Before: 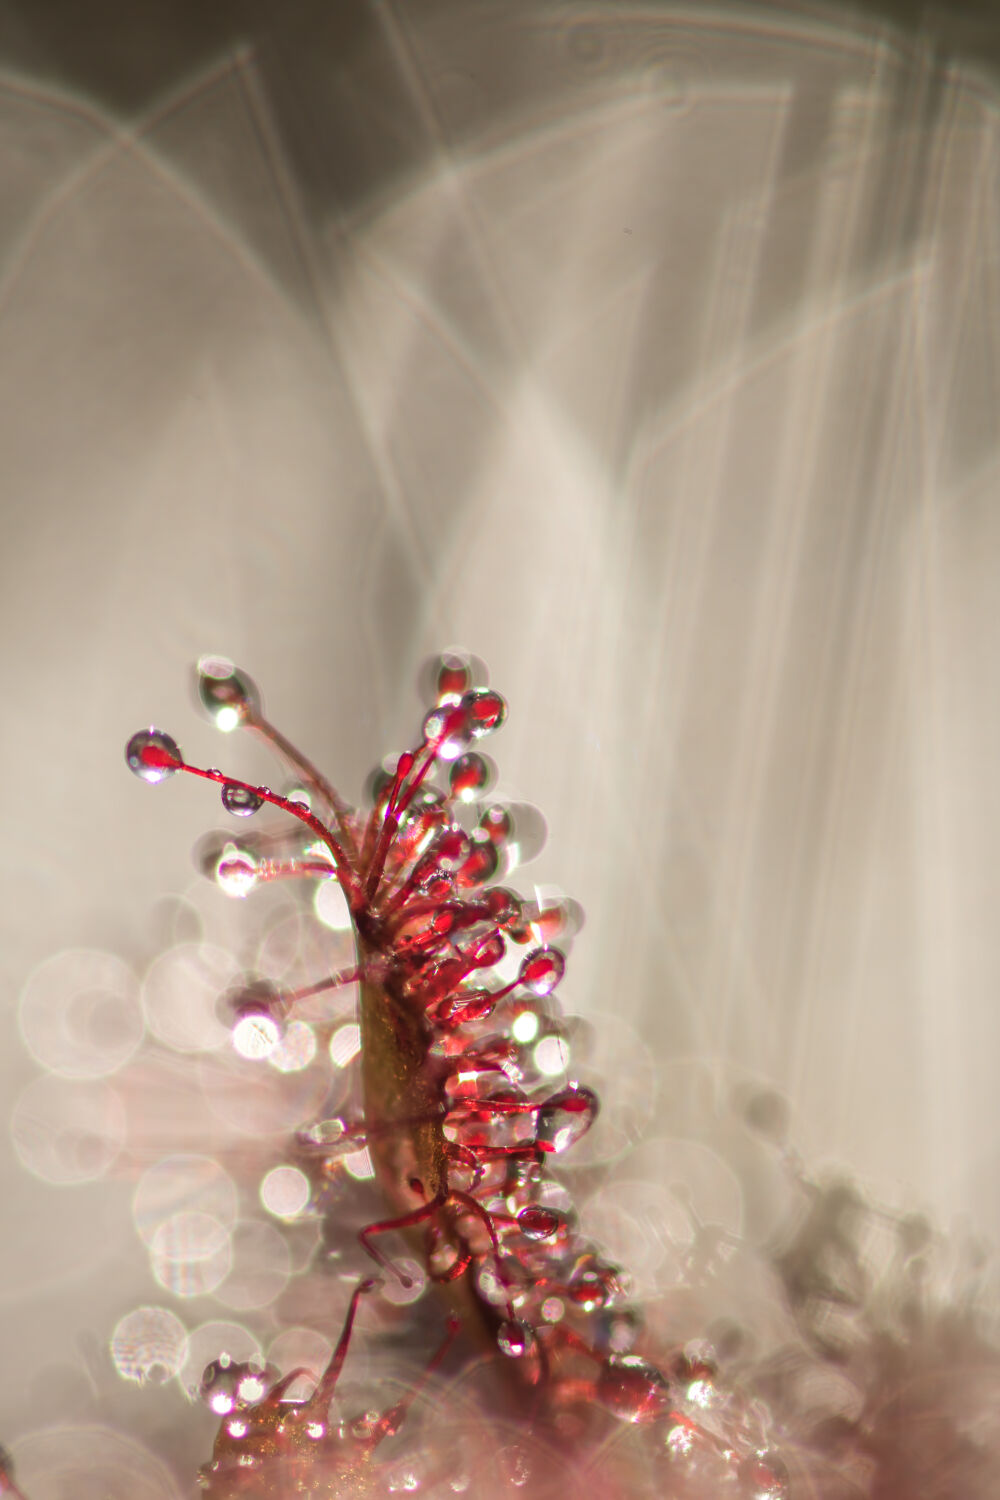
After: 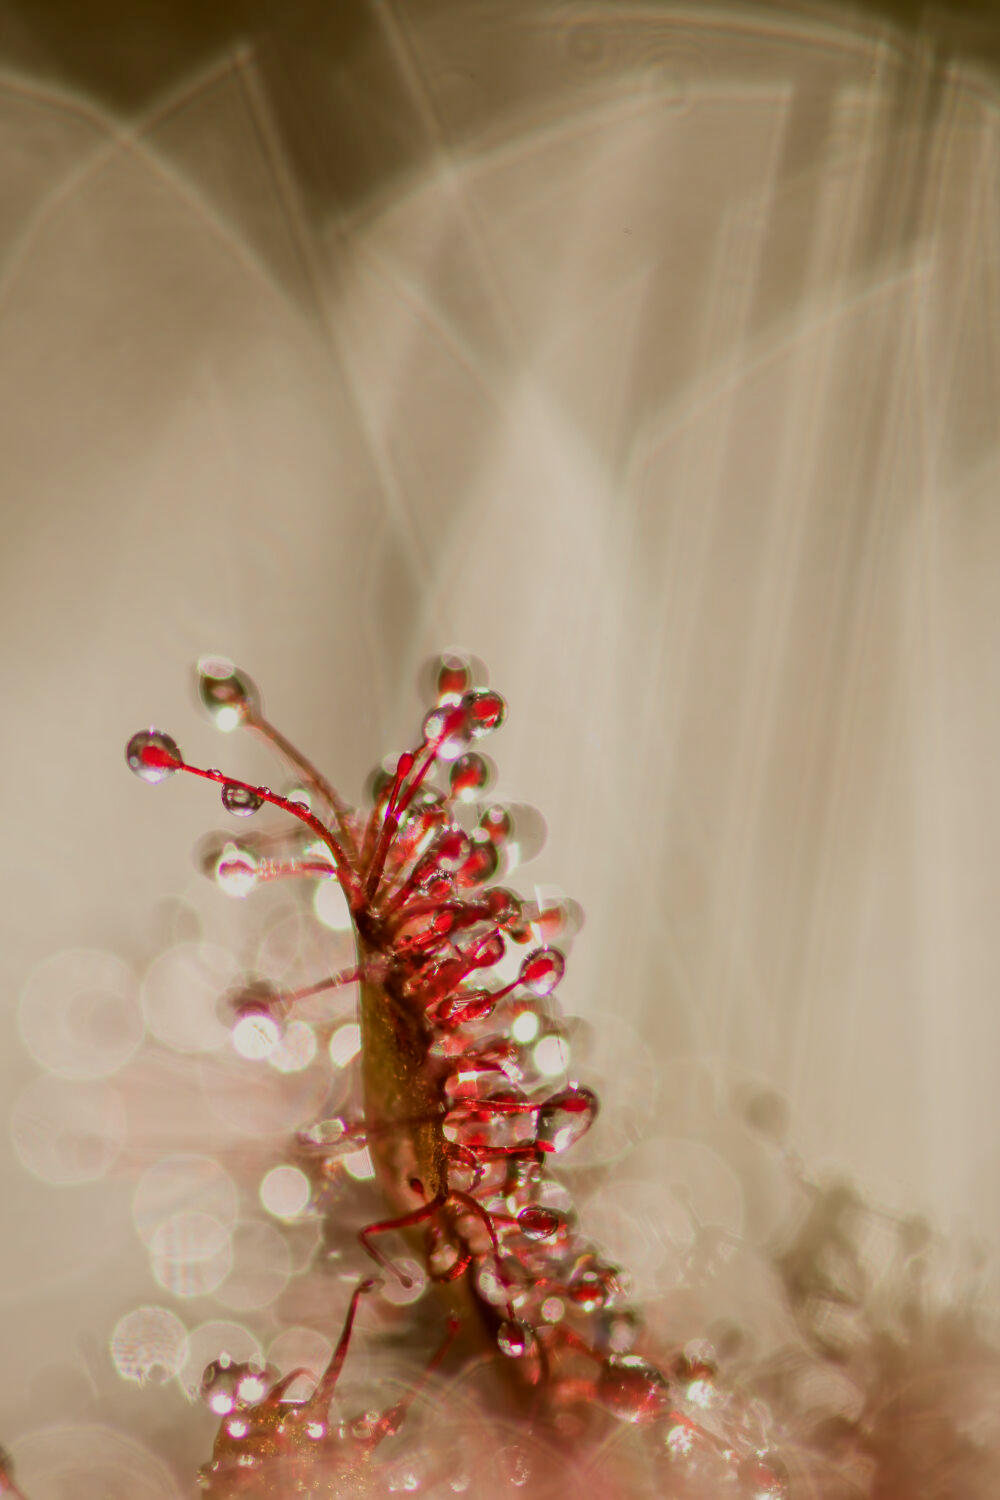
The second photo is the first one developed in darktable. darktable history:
filmic rgb: black relative exposure -7.65 EV, white relative exposure 4.56 EV, hardness 3.61
color correction: highlights a* -0.482, highlights b* 0.161, shadows a* 4.66, shadows b* 20.72
